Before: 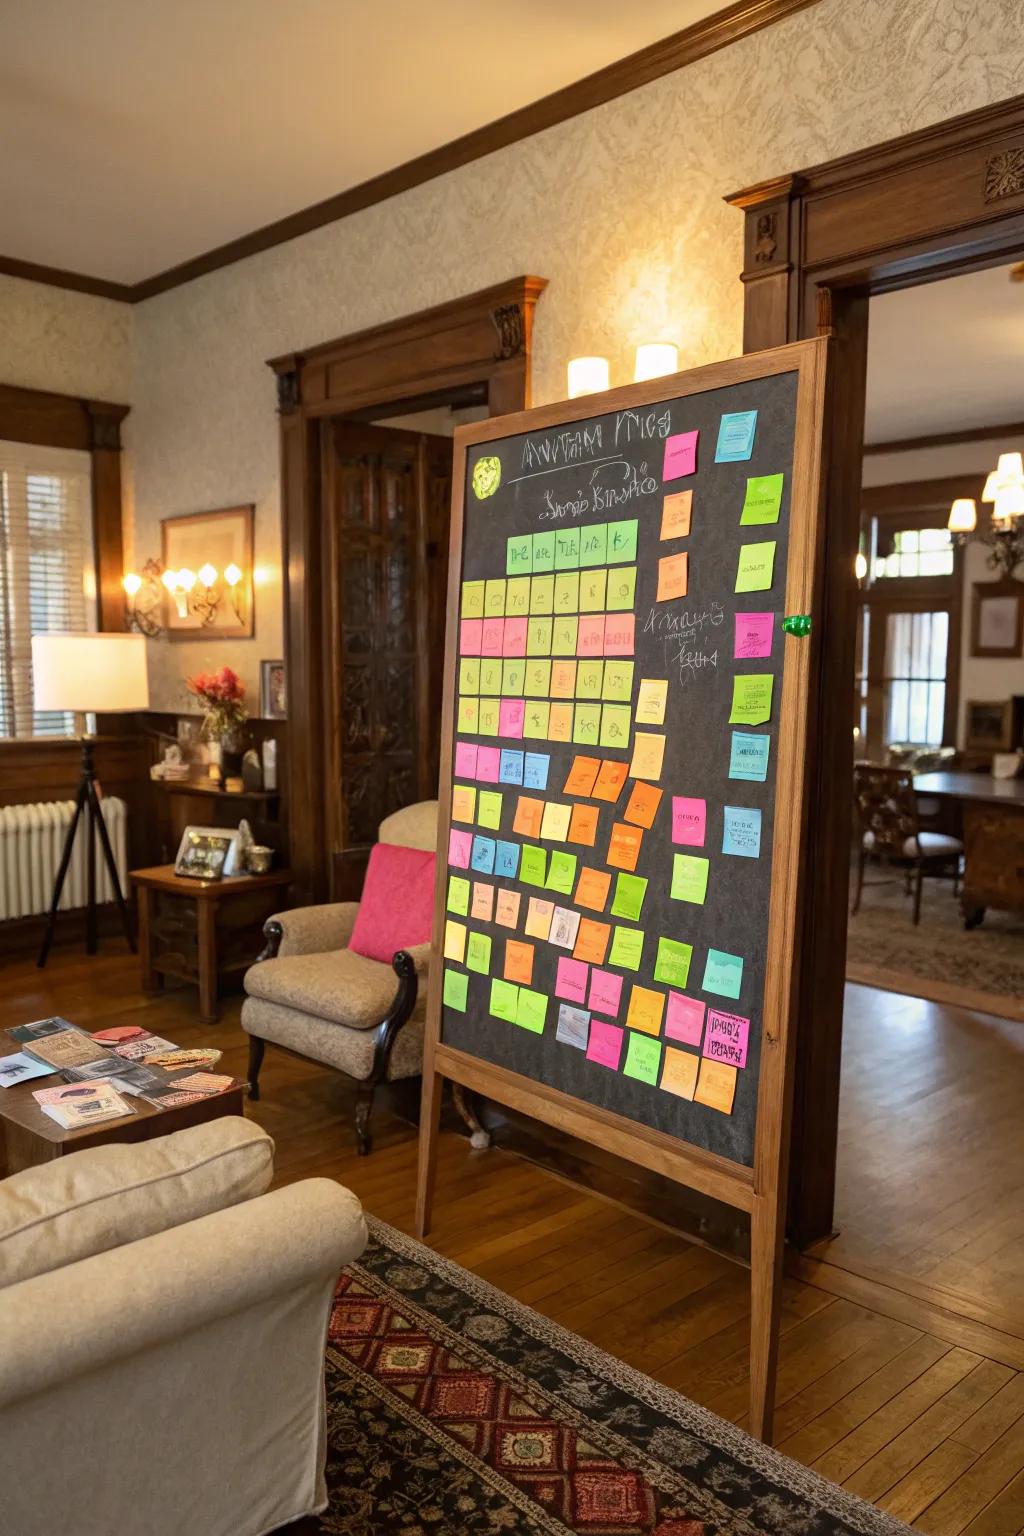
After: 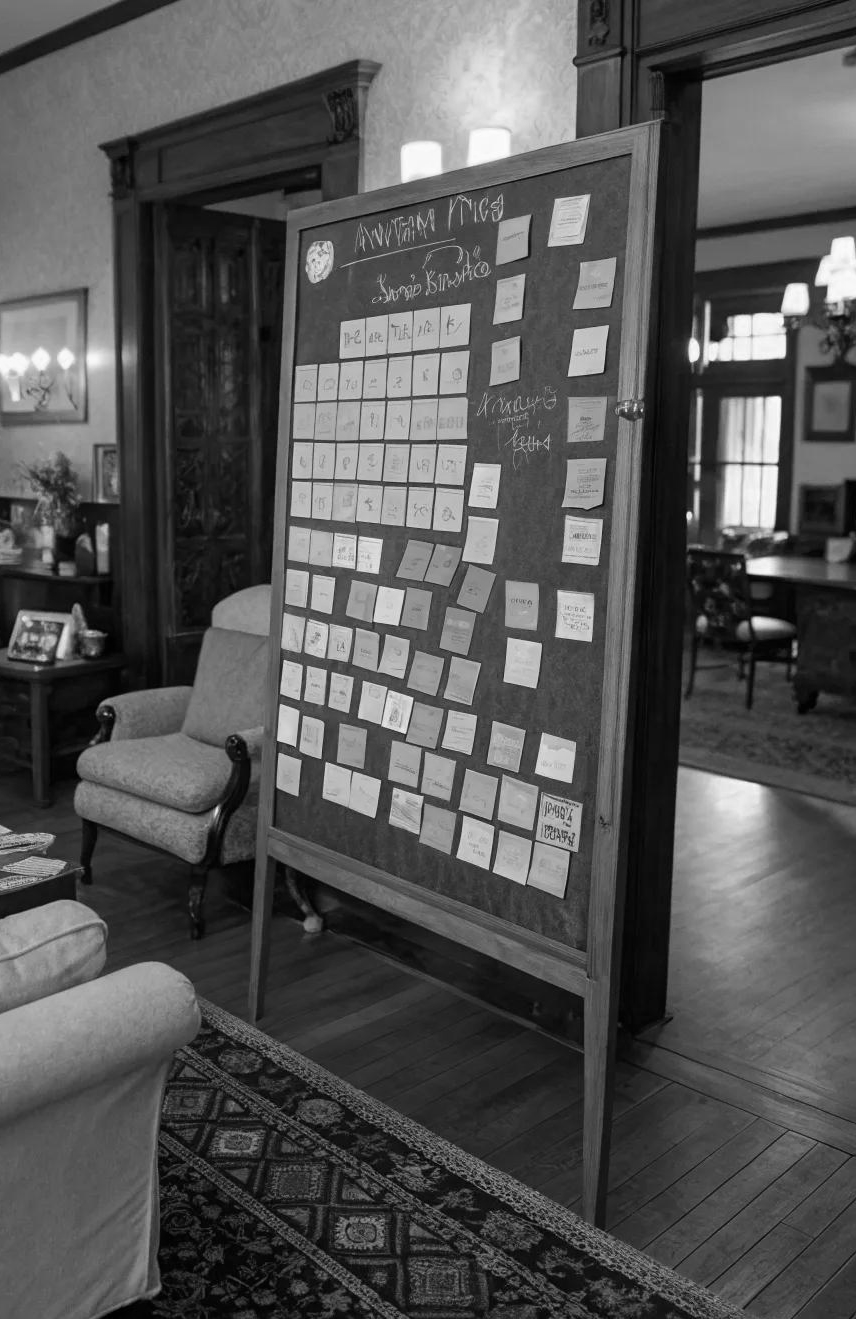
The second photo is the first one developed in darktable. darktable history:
exposure: compensate exposure bias true, compensate highlight preservation false
crop: left 16.343%, top 14.088%
color calibration: output gray [0.253, 0.26, 0.487, 0], illuminant as shot in camera, x 0.358, y 0.373, temperature 4628.91 K
